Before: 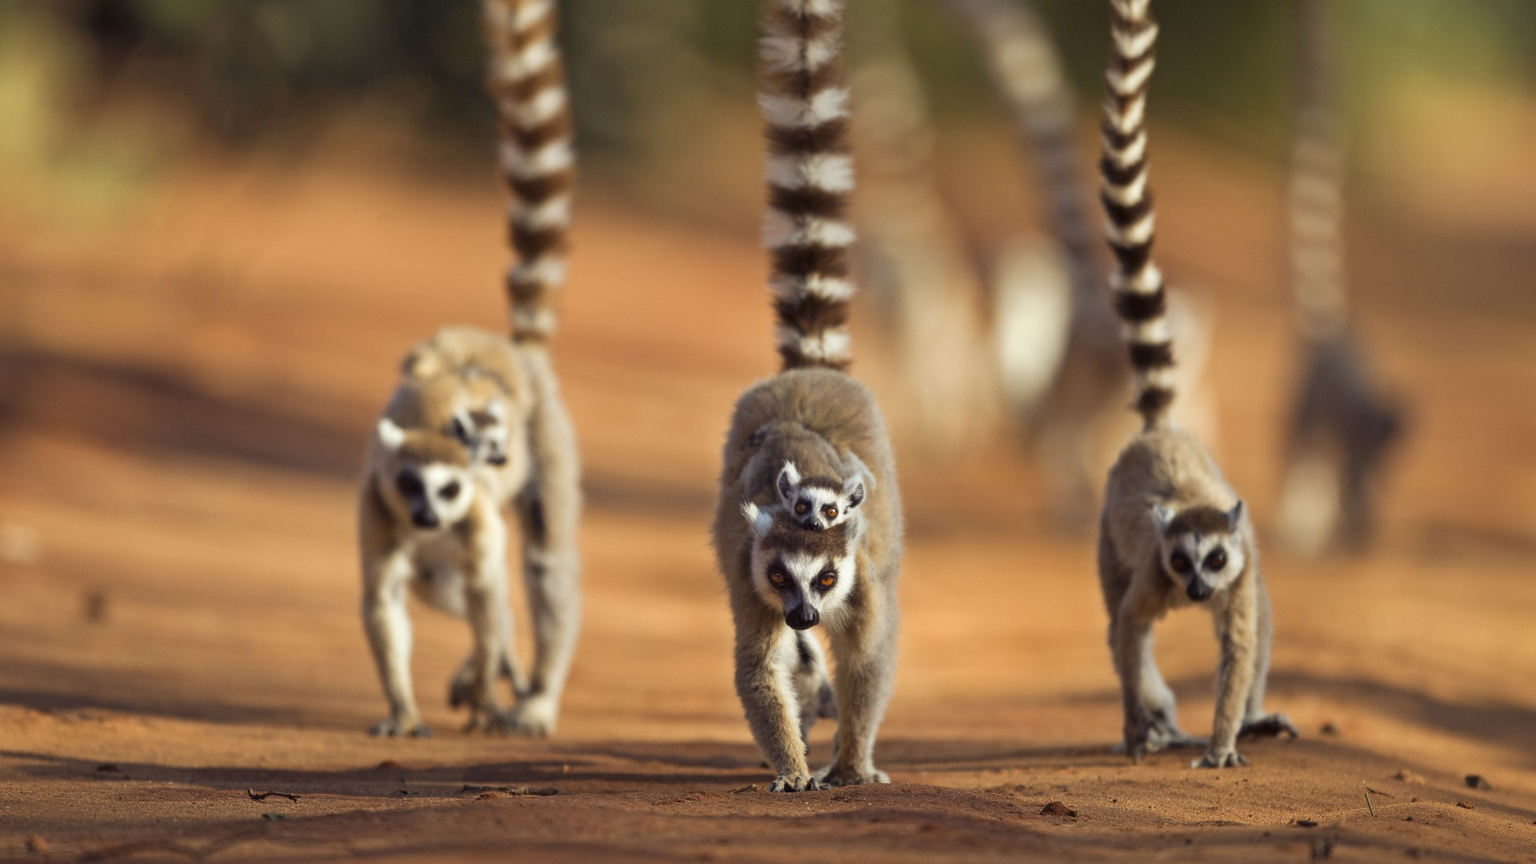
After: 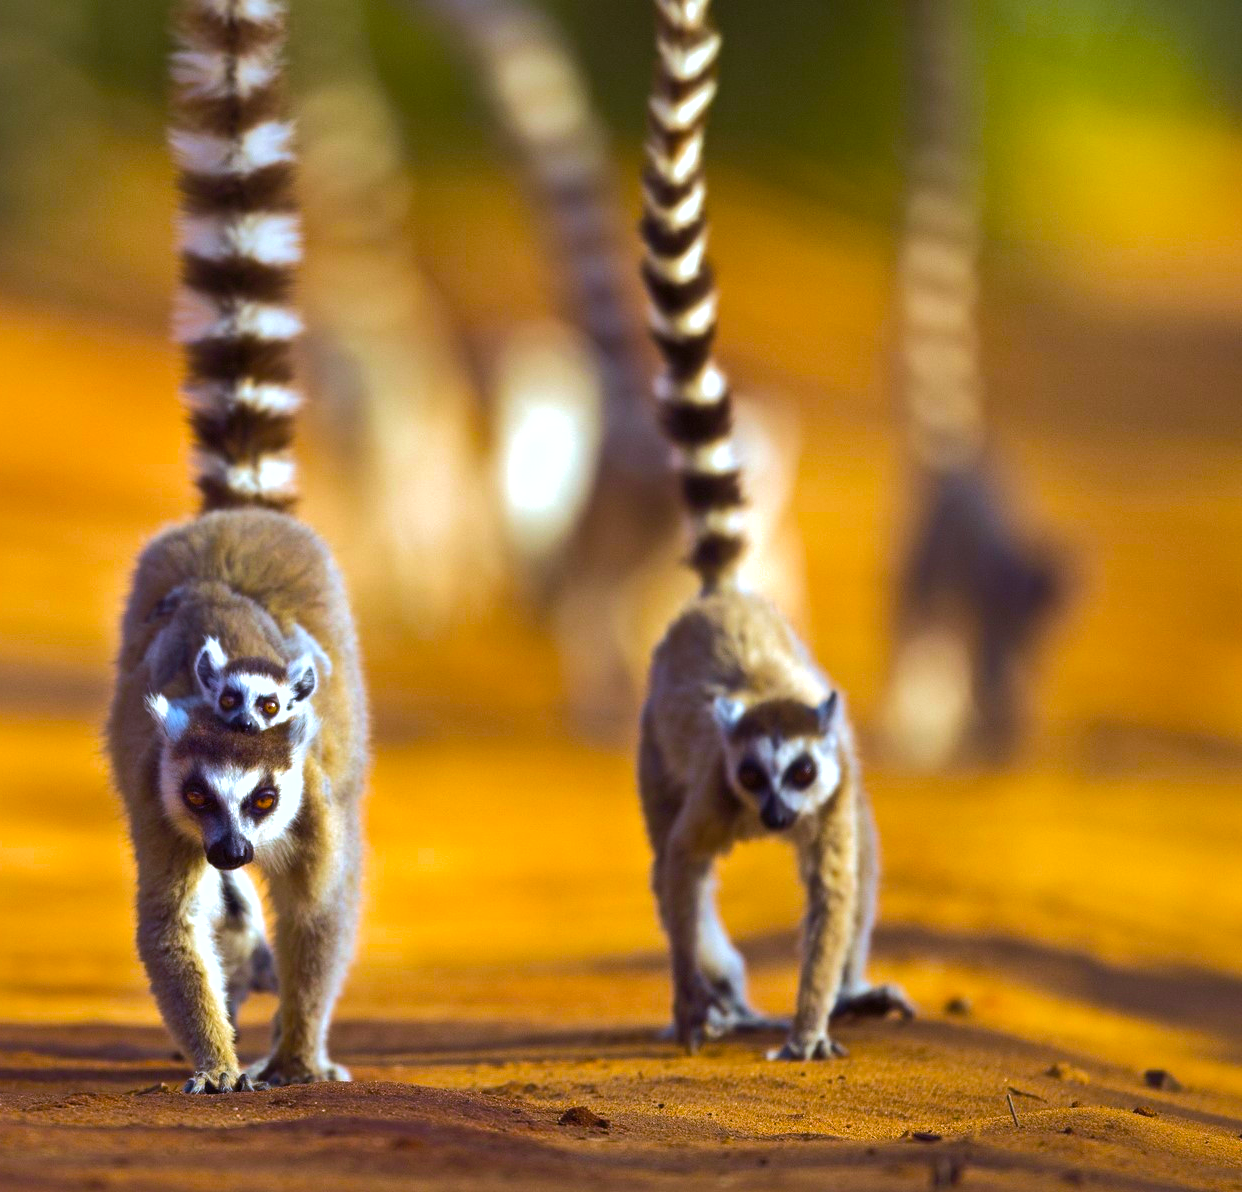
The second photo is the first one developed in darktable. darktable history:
crop: left 41.402%
shadows and highlights: on, module defaults
color balance rgb: linear chroma grading › global chroma 25%, perceptual saturation grading › global saturation 50%
velvia: on, module defaults
white balance: red 0.948, green 1.02, blue 1.176
tone equalizer: -8 EV -0.75 EV, -7 EV -0.7 EV, -6 EV -0.6 EV, -5 EV -0.4 EV, -3 EV 0.4 EV, -2 EV 0.6 EV, -1 EV 0.7 EV, +0 EV 0.75 EV, edges refinement/feathering 500, mask exposure compensation -1.57 EV, preserve details no
